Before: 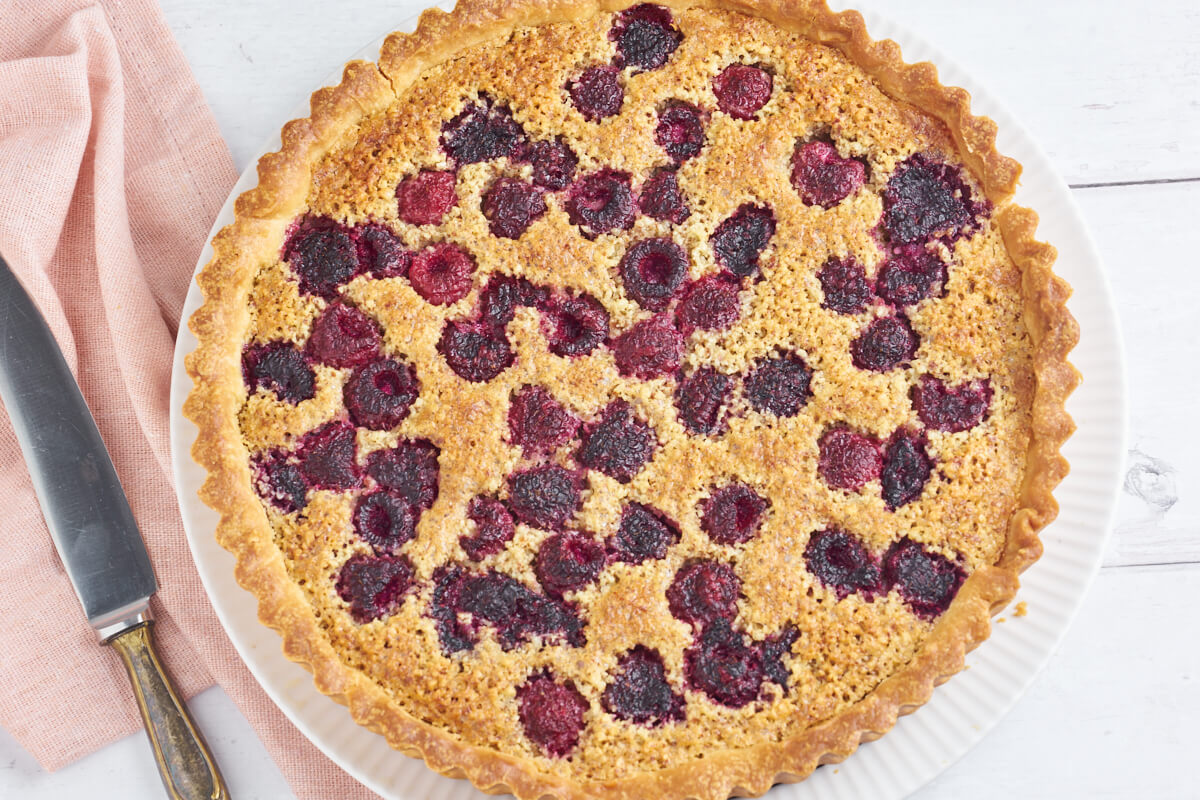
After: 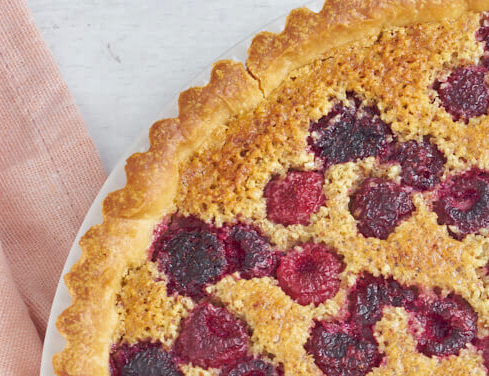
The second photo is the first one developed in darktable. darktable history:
crop and rotate: left 11.052%, top 0.072%, right 48.192%, bottom 52.845%
exposure: black level correction 0.001, compensate highlight preservation false
shadows and highlights: on, module defaults
